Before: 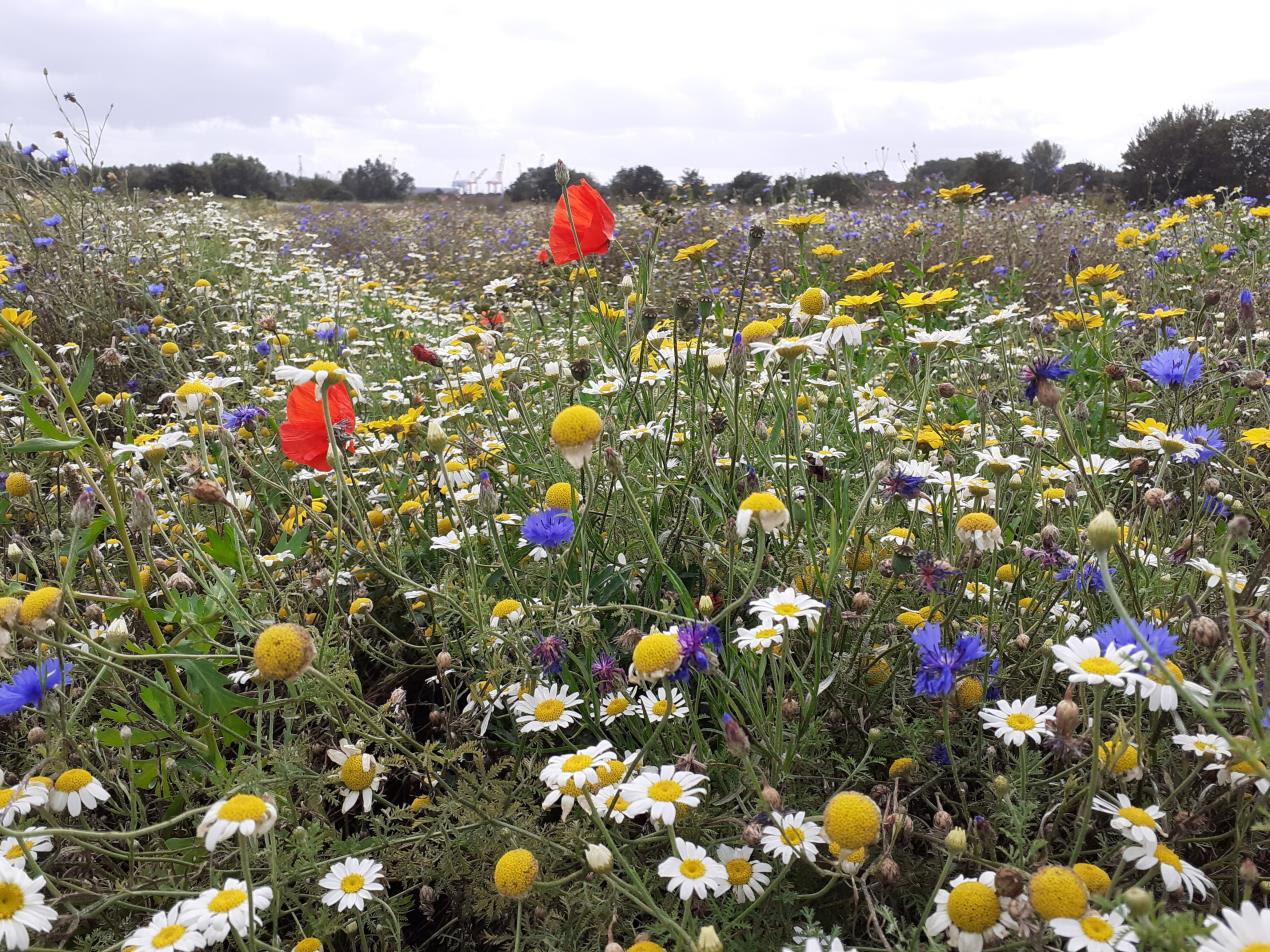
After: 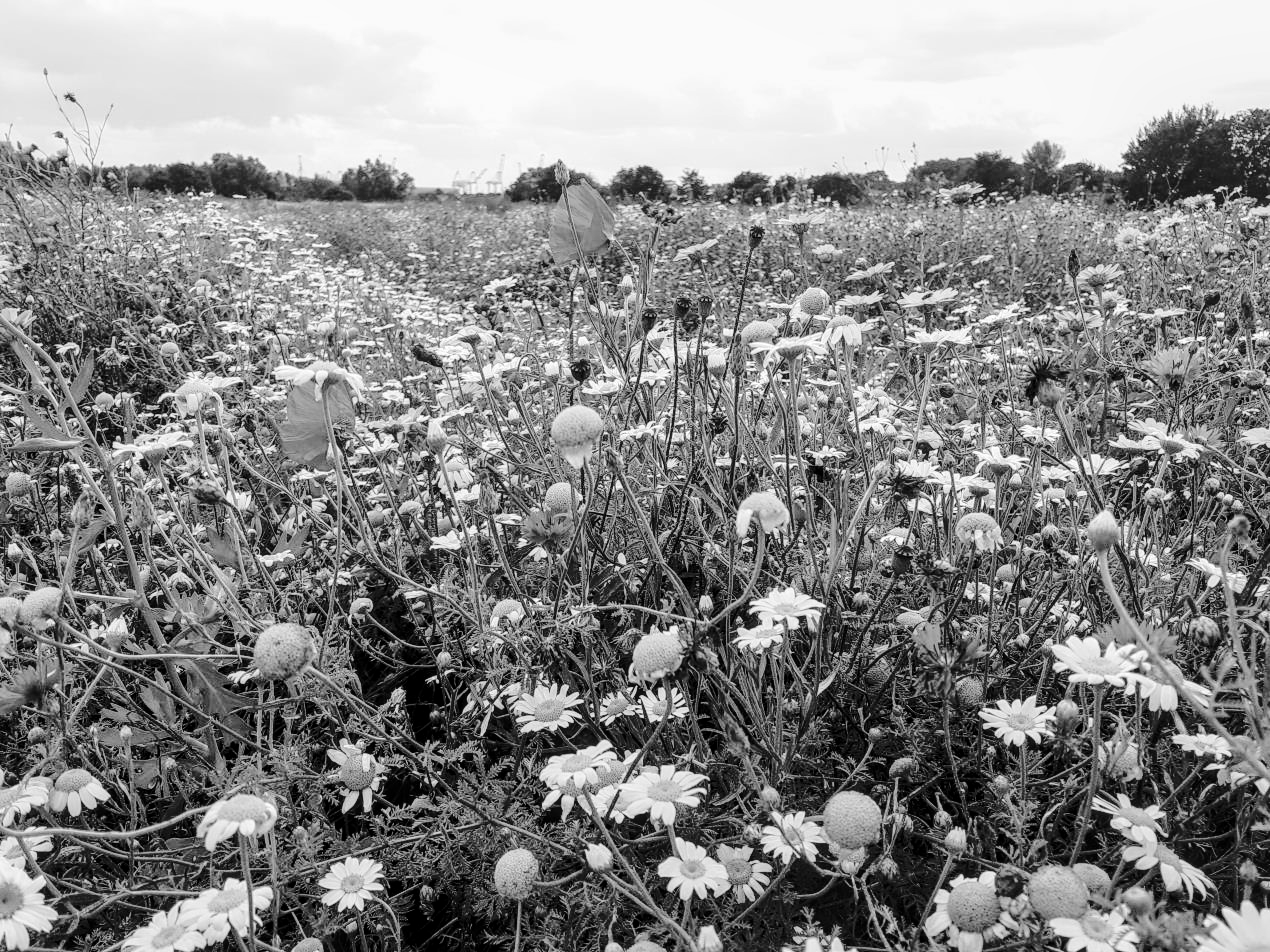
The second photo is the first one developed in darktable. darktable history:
monochrome: on, module defaults
local contrast: highlights 55%, shadows 52%, detail 130%, midtone range 0.452
tone curve: curves: ch0 [(0, 0) (0.094, 0.039) (0.243, 0.155) (0.411, 0.482) (0.479, 0.583) (0.654, 0.742) (0.793, 0.851) (0.994, 0.974)]; ch1 [(0, 0) (0.161, 0.092) (0.35, 0.33) (0.392, 0.392) (0.456, 0.456) (0.505, 0.502) (0.537, 0.518) (0.553, 0.53) (0.573, 0.569) (0.718, 0.718) (1, 1)]; ch2 [(0, 0) (0.346, 0.362) (0.411, 0.412) (0.502, 0.502) (0.531, 0.521) (0.576, 0.553) (0.615, 0.621) (1, 1)], color space Lab, independent channels, preserve colors none
